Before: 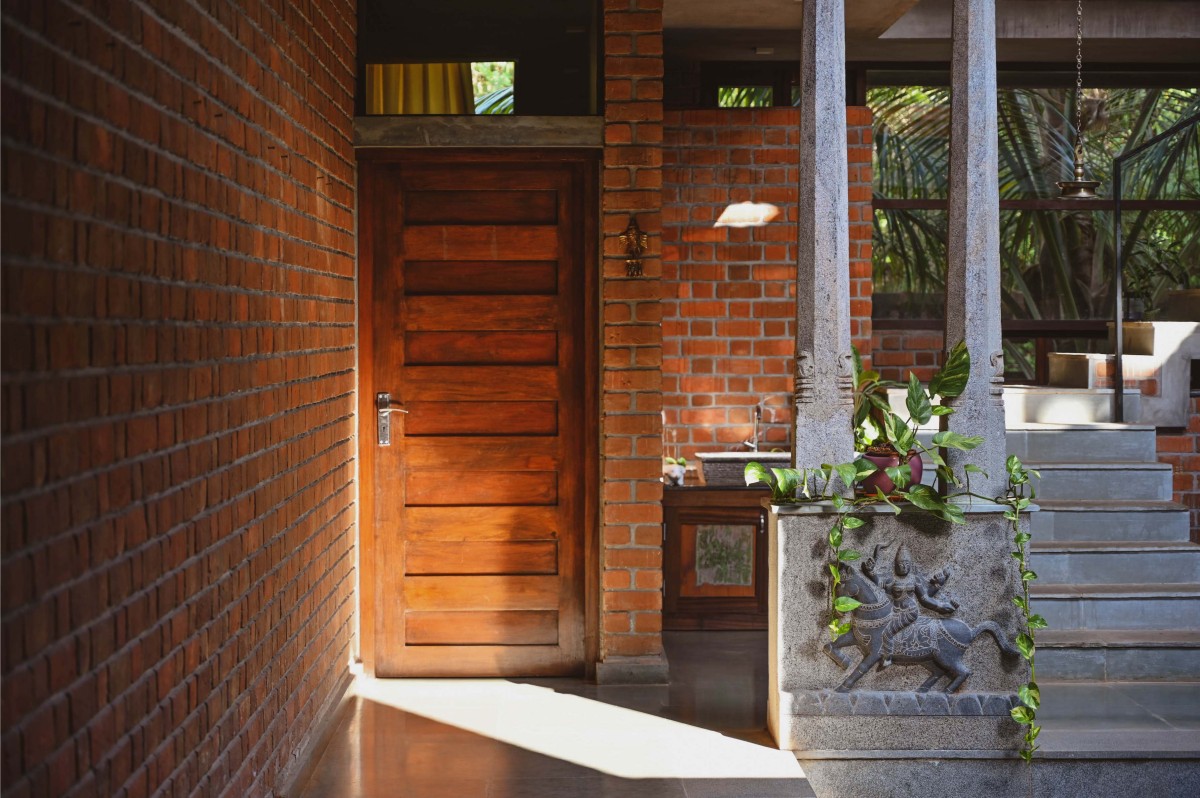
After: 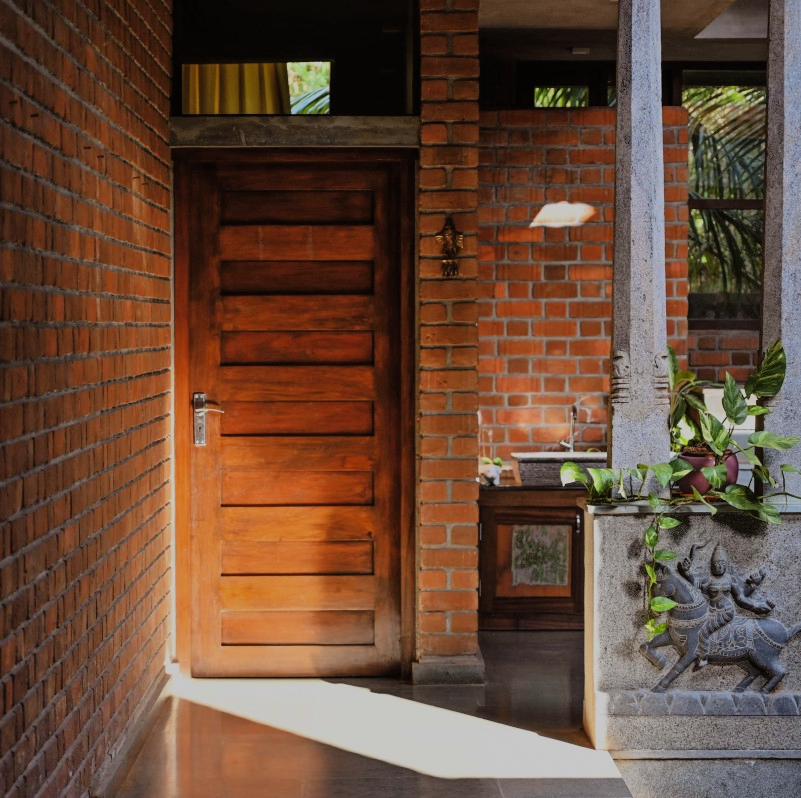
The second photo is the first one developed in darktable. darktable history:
filmic rgb: black relative exposure -7.12 EV, white relative exposure 5.37 EV, hardness 3.03, color science v6 (2022)
crop: left 15.407%, right 17.774%
